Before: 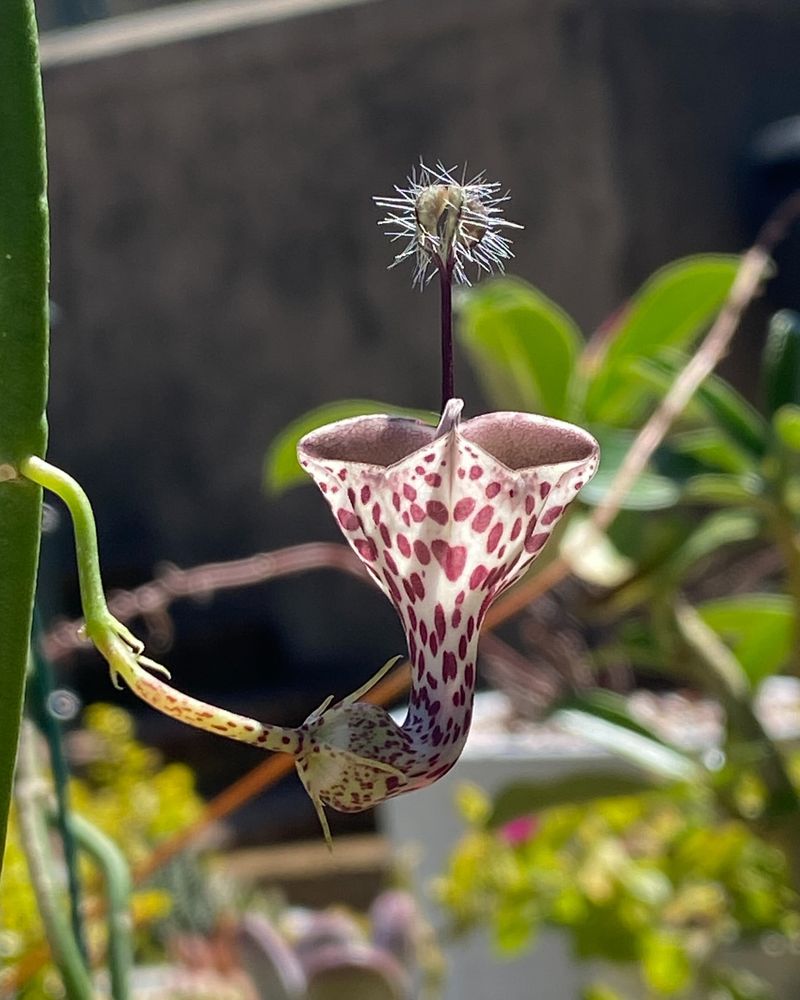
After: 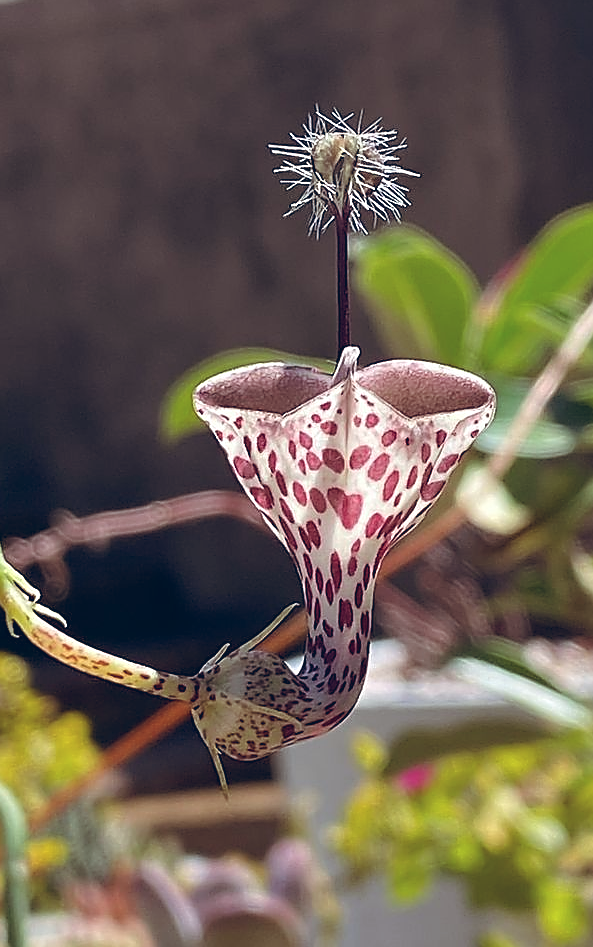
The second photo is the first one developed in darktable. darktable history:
color balance rgb: shadows lift › chroma 9.92%, shadows lift › hue 45.12°, power › luminance 3.26%, power › hue 231.93°, global offset › luminance 0.4%, global offset › chroma 0.21%, global offset › hue 255.02°
crop and rotate: left 13.15%, top 5.251%, right 12.609%
sharpen: radius 1.4, amount 1.25, threshold 0.7
